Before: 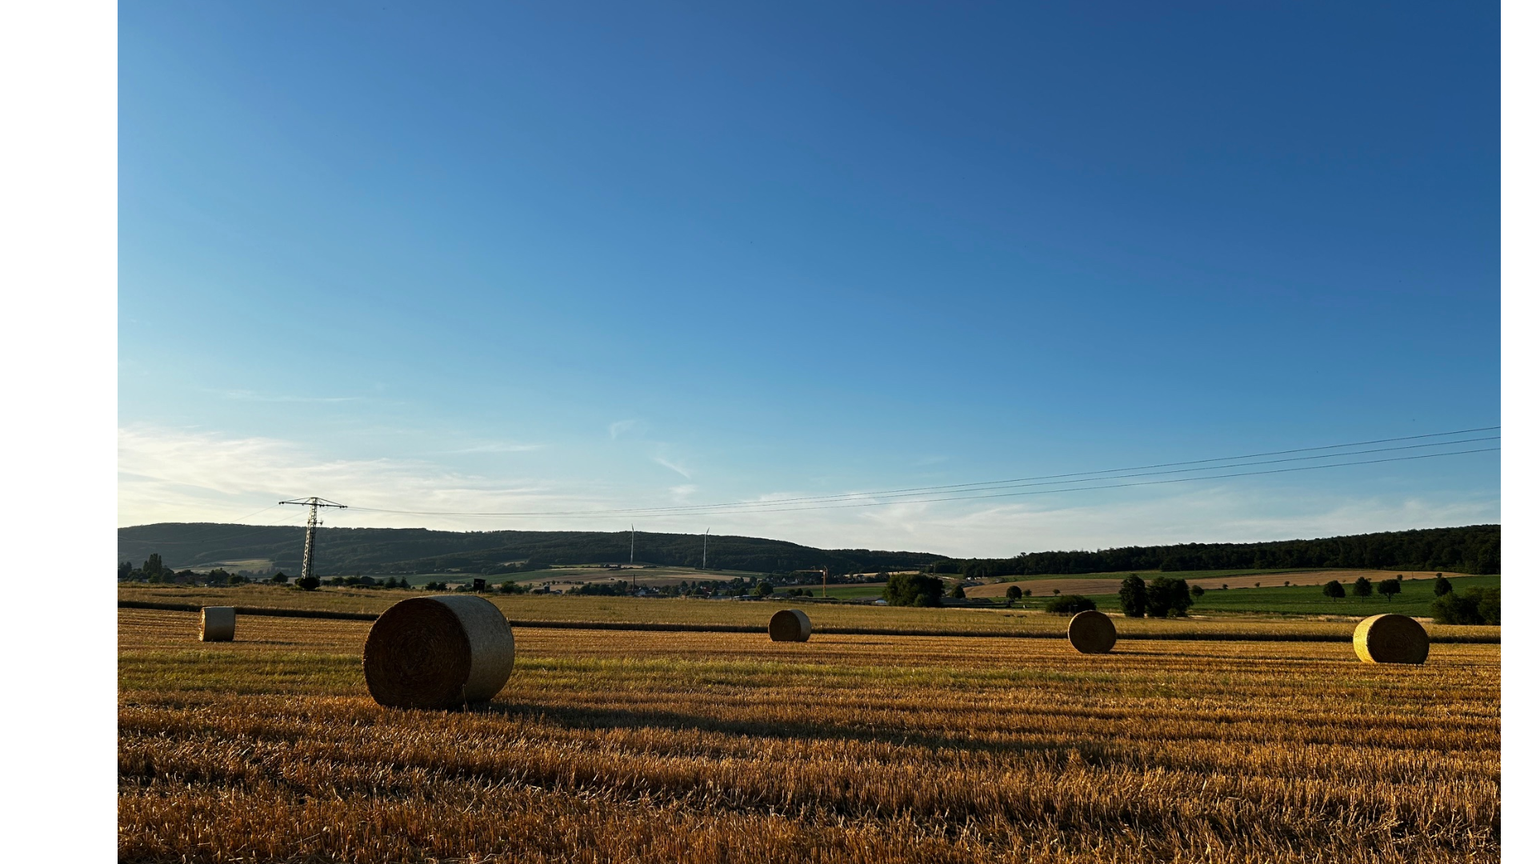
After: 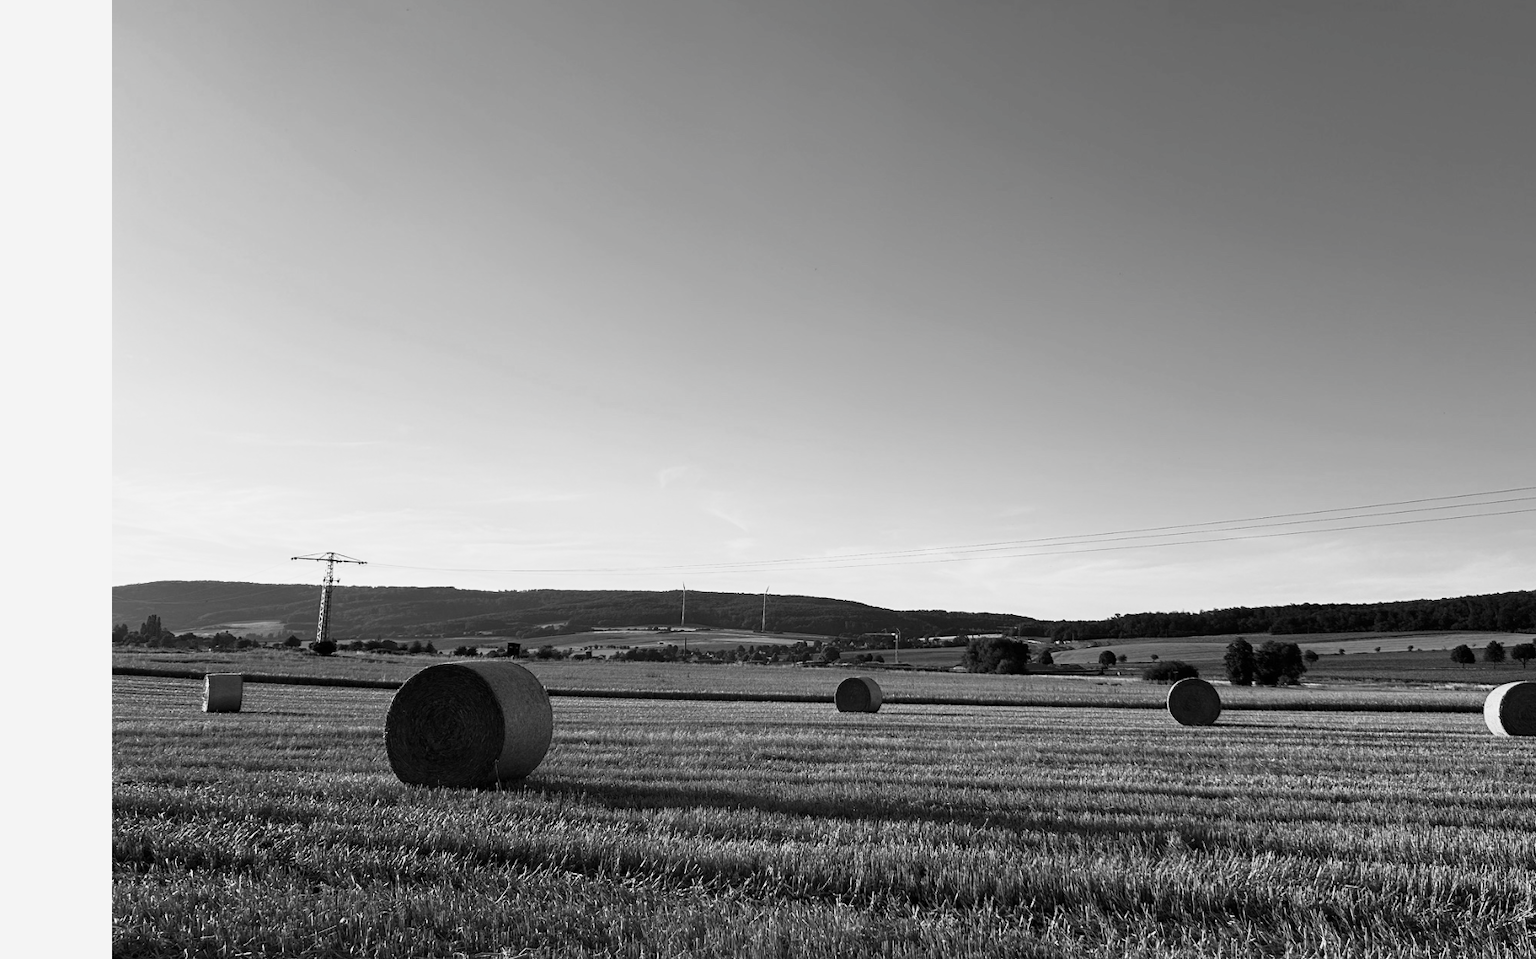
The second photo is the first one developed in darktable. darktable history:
base curve: curves: ch0 [(0, 0) (0.088, 0.125) (0.176, 0.251) (0.354, 0.501) (0.613, 0.749) (1, 0.877)], preserve colors none
contrast brightness saturation: saturation -0.999
crop and rotate: left 1.139%, right 8.759%
tone equalizer: edges refinement/feathering 500, mask exposure compensation -1.57 EV, preserve details no
exposure: exposure 0.151 EV, compensate highlight preservation false
